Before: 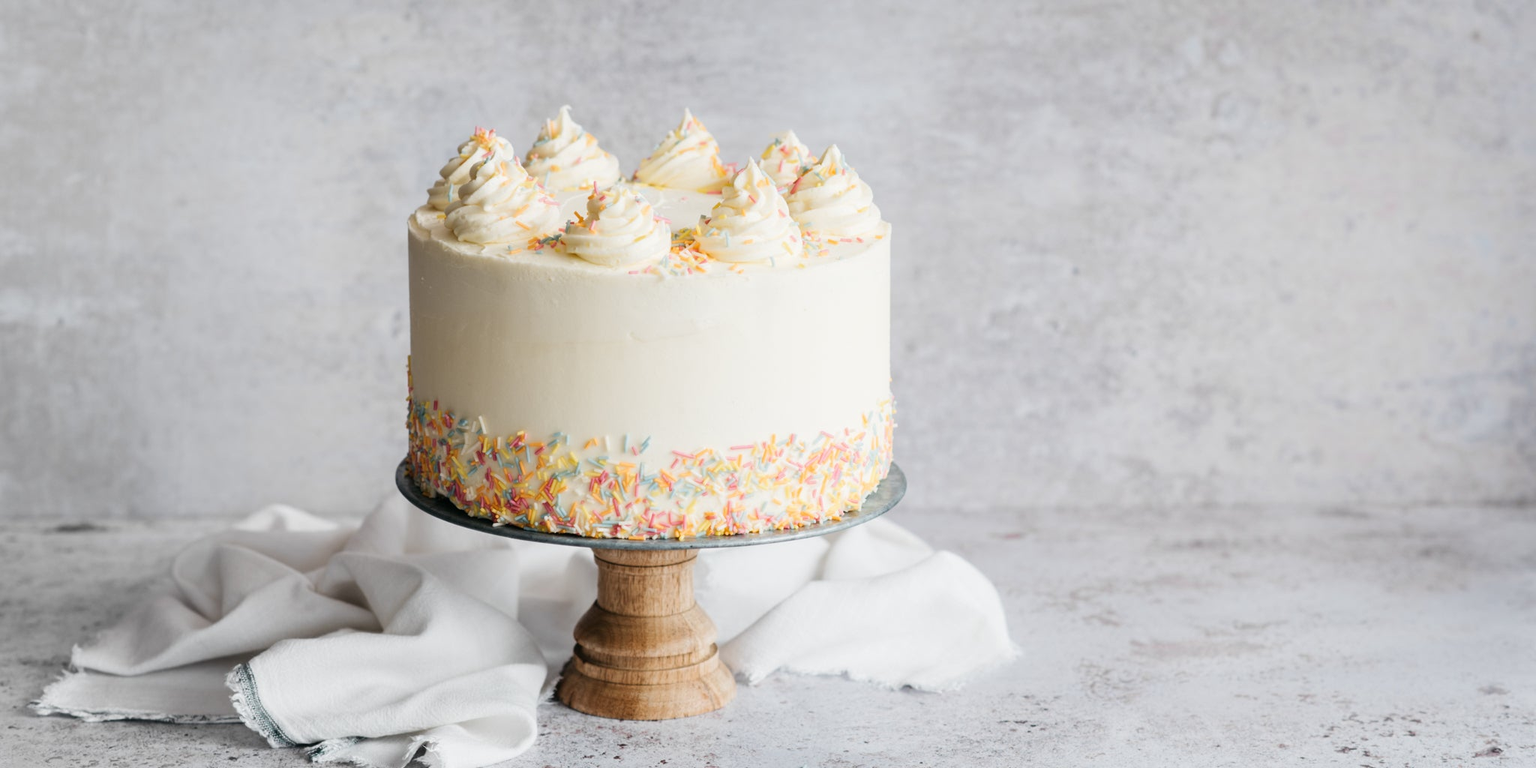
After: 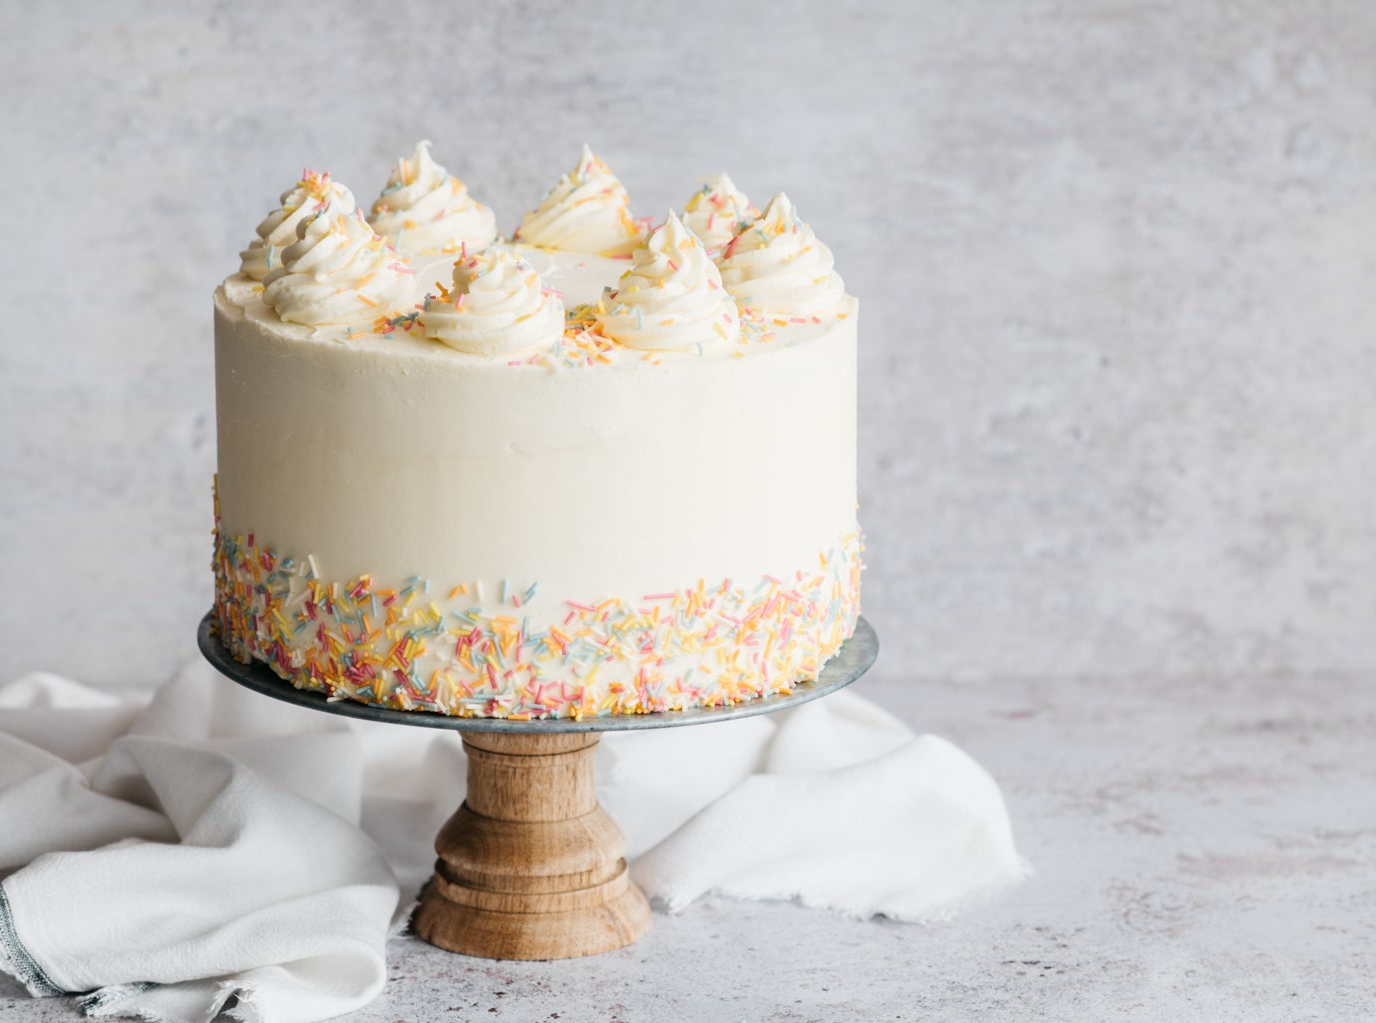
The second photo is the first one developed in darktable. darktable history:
crop and rotate: left 16.137%, right 16.645%
